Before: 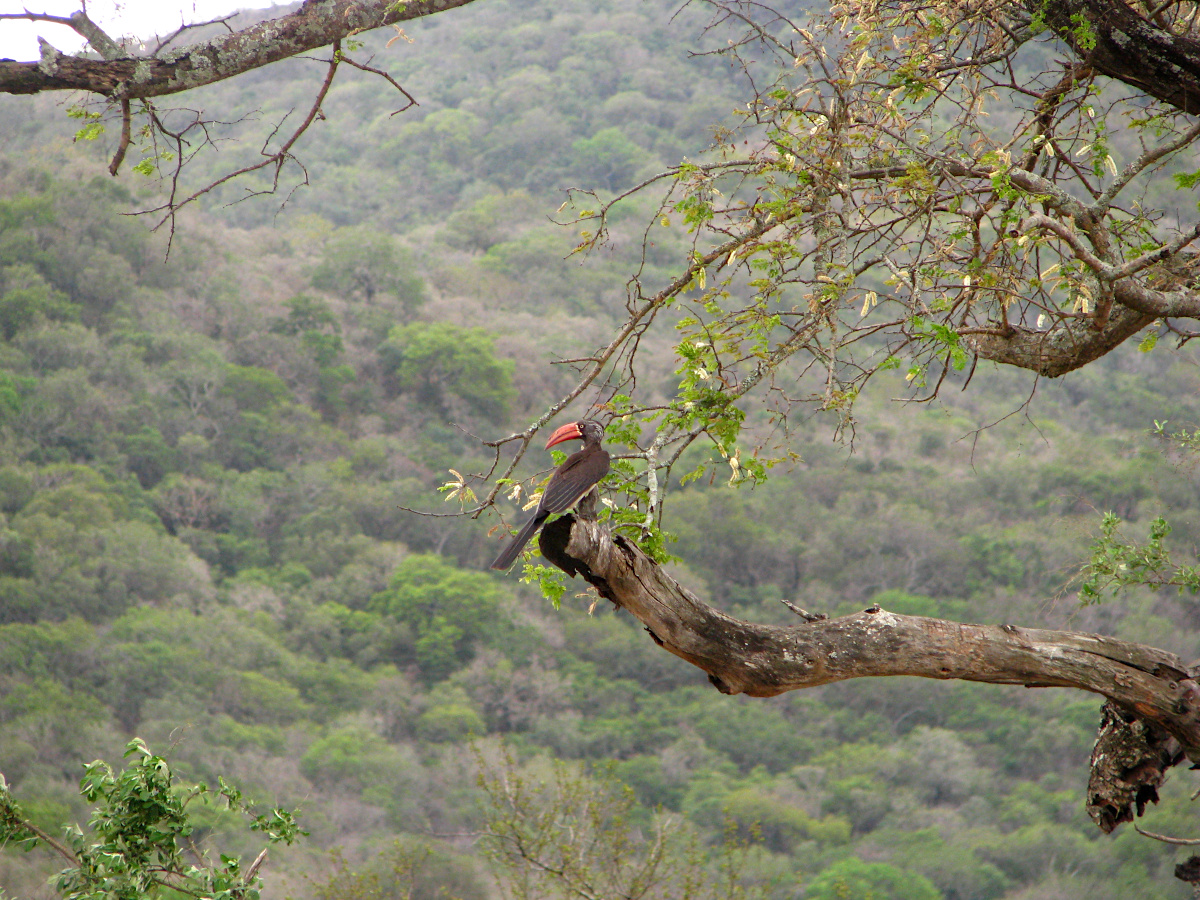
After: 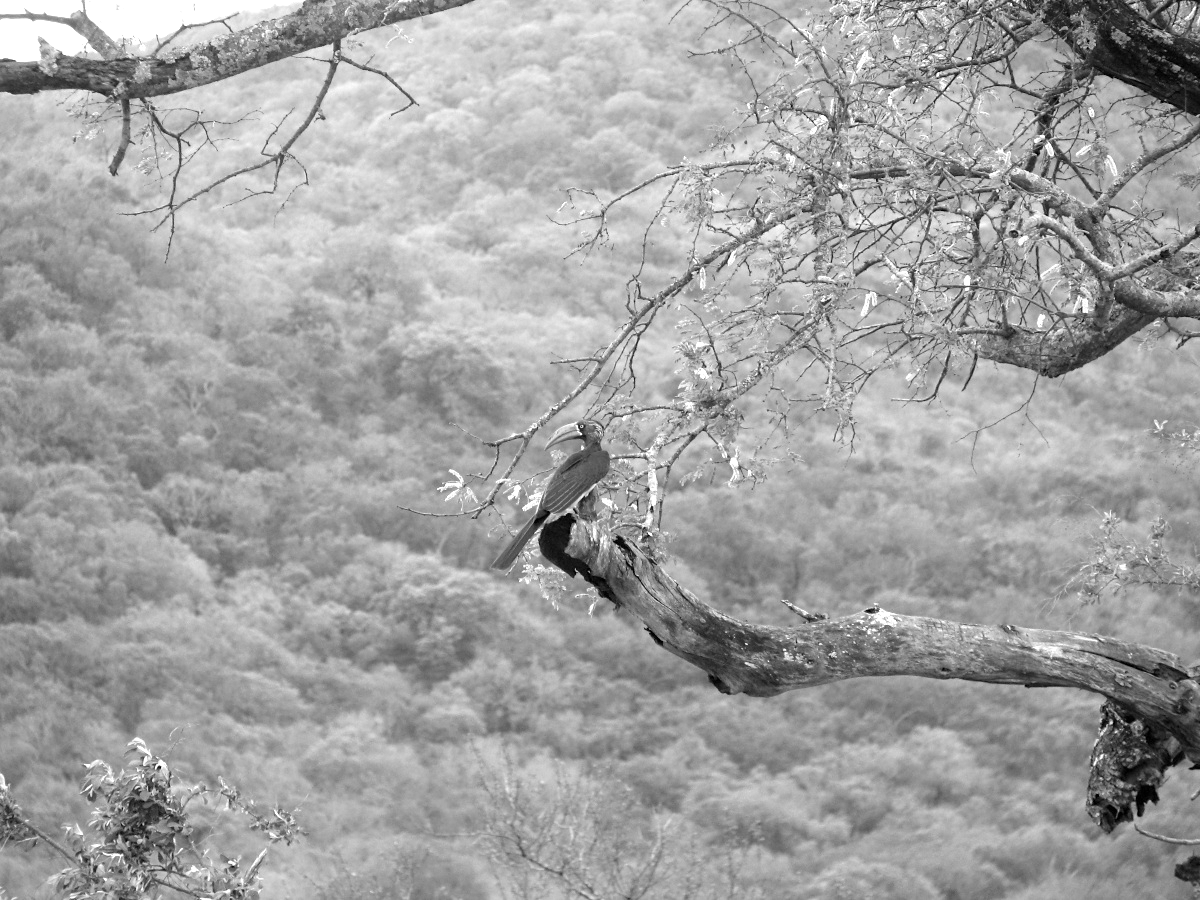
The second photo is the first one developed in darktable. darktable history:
exposure: exposure 0.722 EV, compensate highlight preservation false
monochrome: a 32, b 64, size 2.3
